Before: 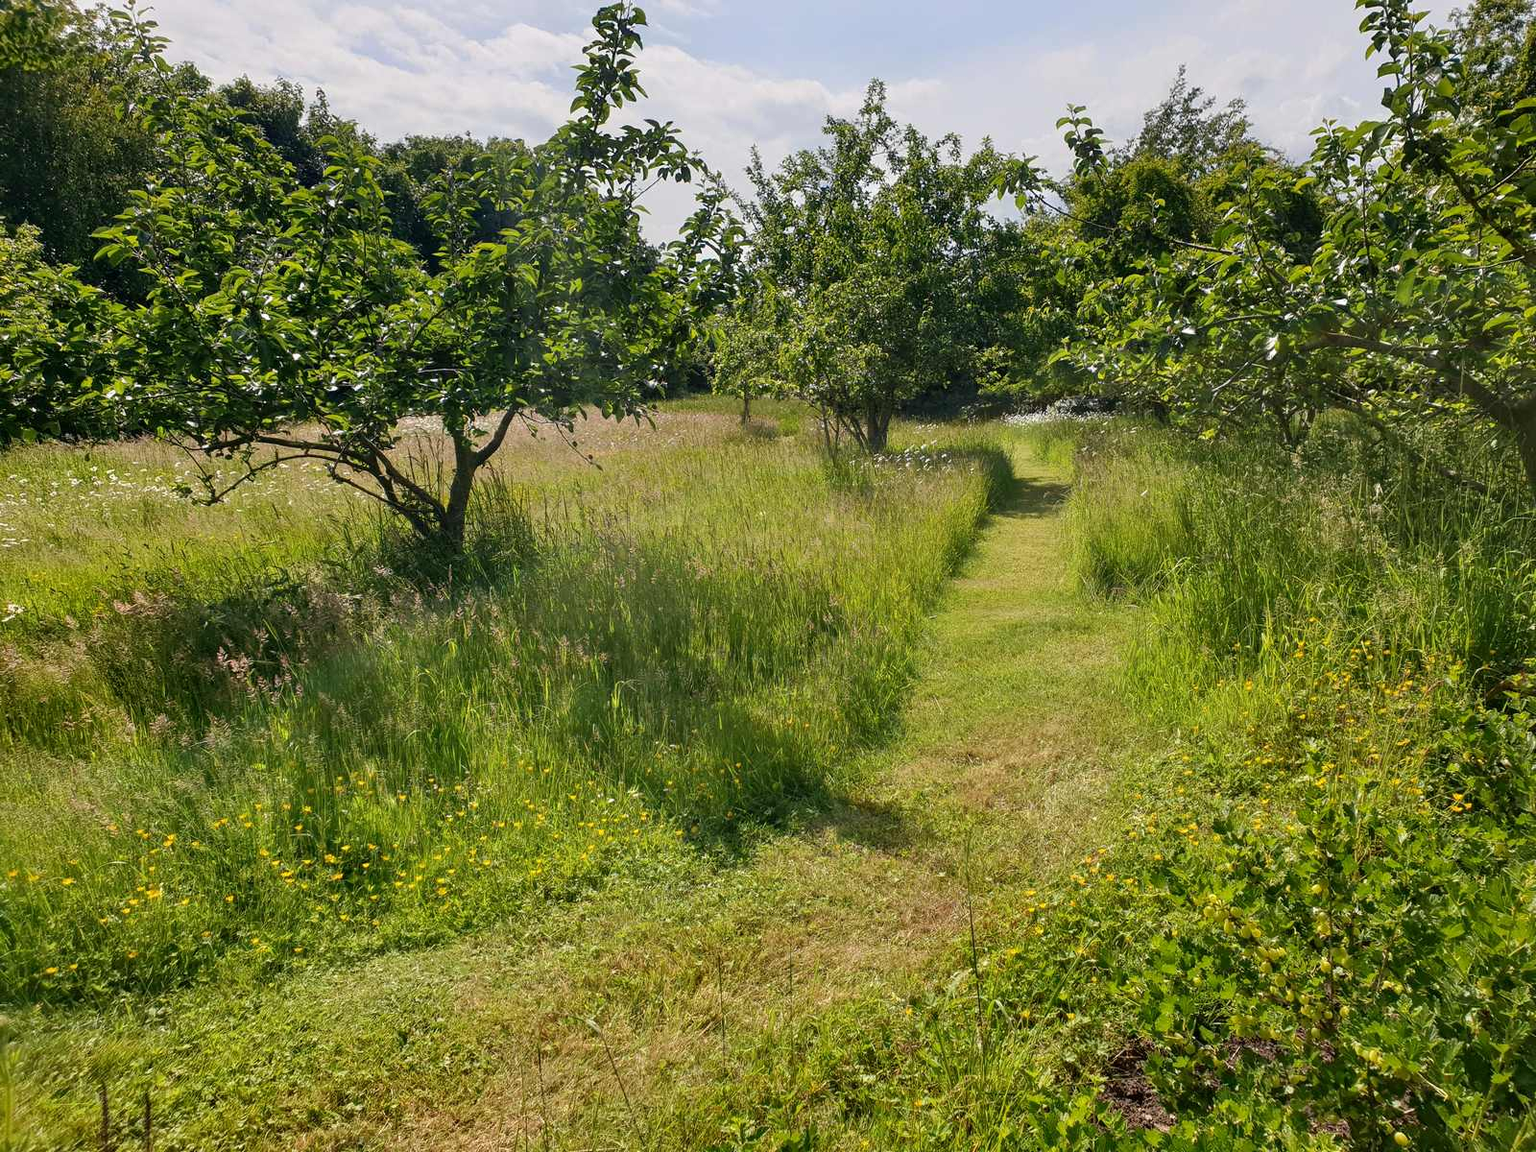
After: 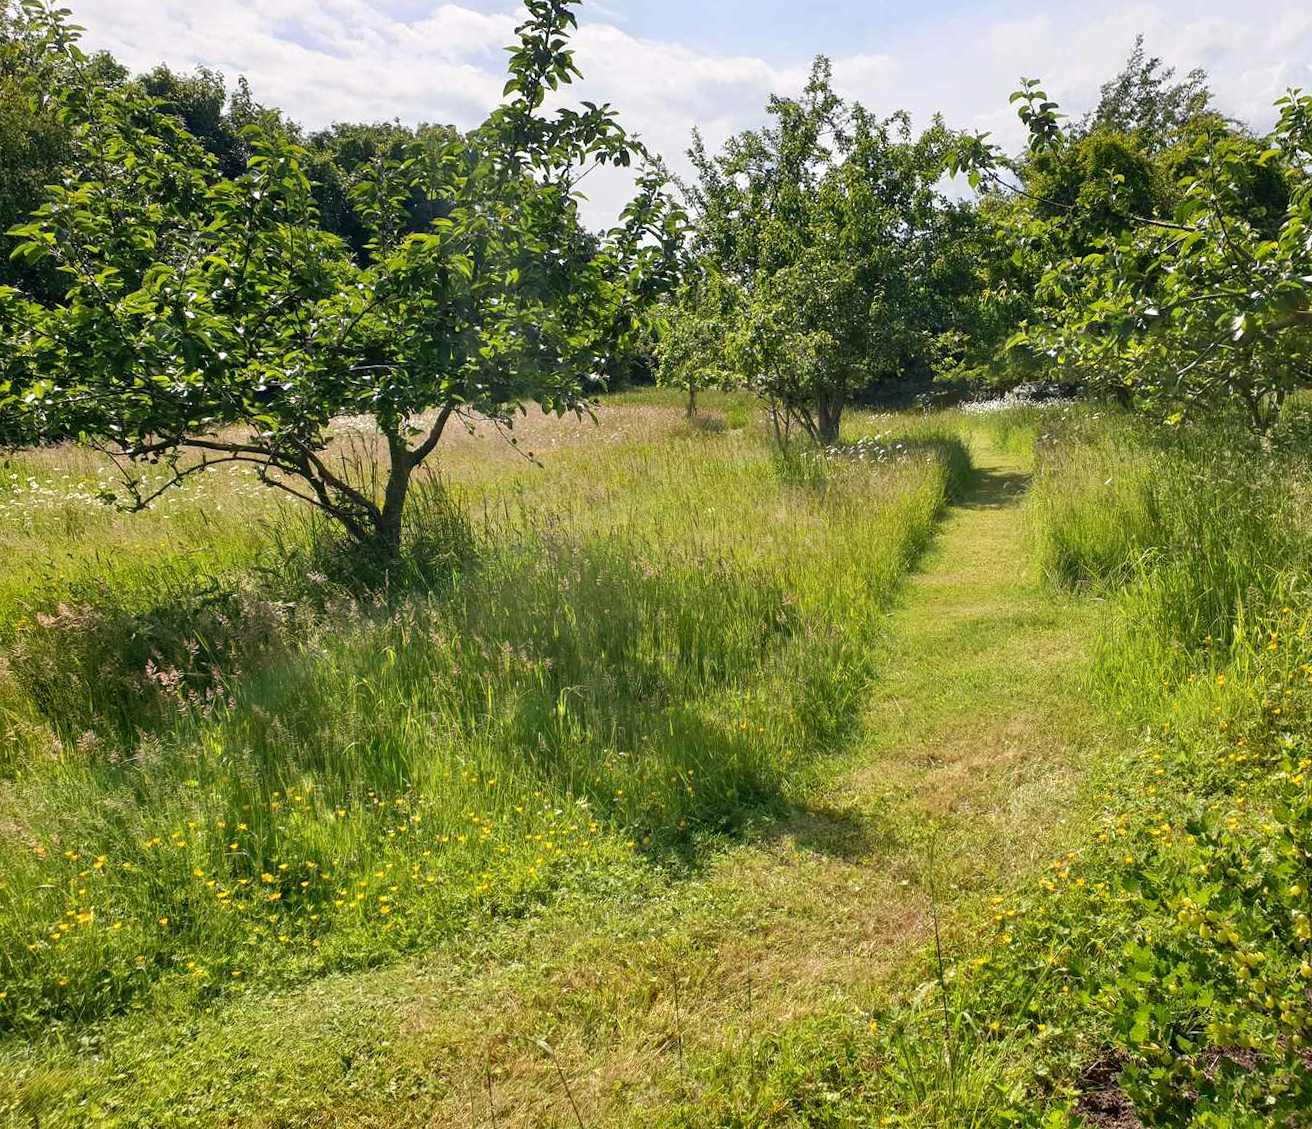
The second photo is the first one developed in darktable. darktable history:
exposure: exposure 0.291 EV, compensate highlight preservation false
crop and rotate: angle 1.06°, left 4.08%, top 0.934%, right 11.892%, bottom 2.626%
